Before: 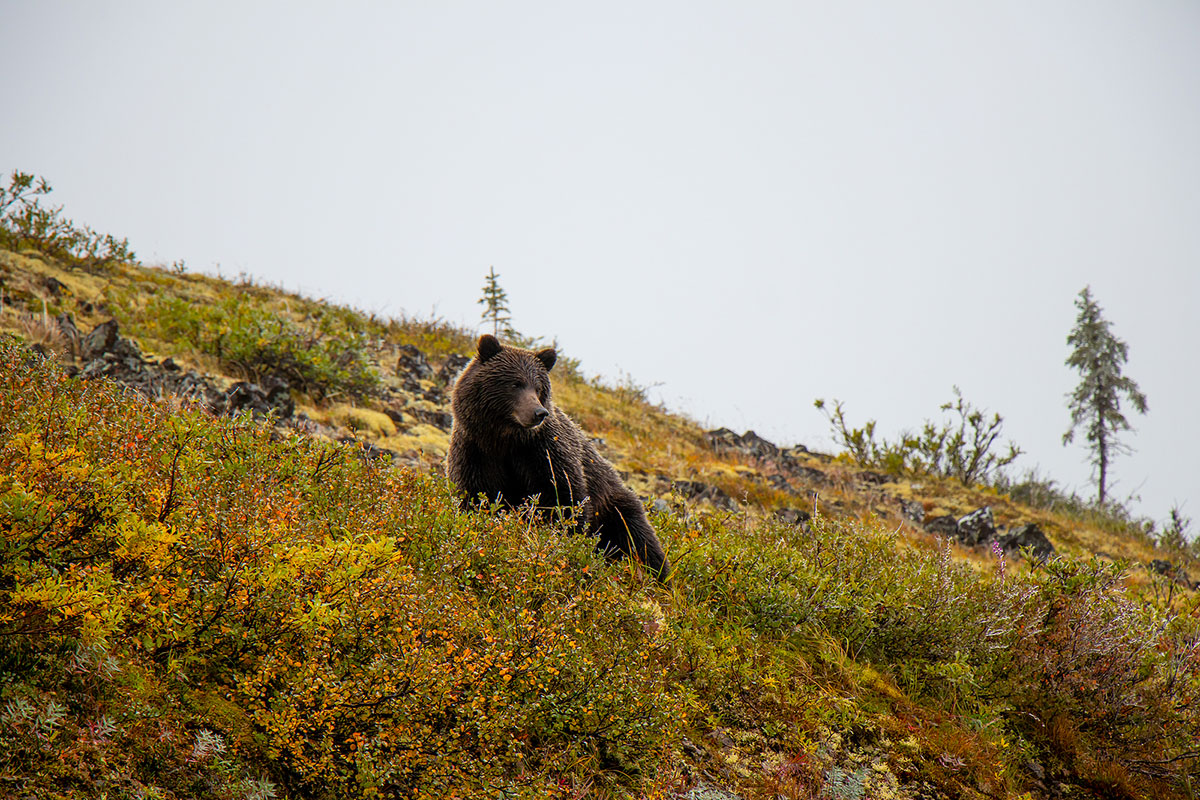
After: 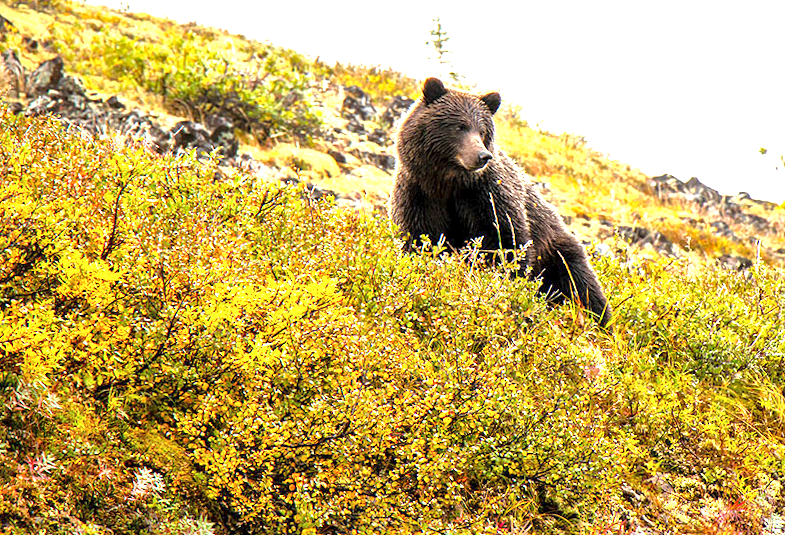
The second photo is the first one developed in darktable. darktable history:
crop and rotate: angle -0.811°, left 3.794%, top 31.696%, right 29.405%
exposure: exposure 2.008 EV, compensate highlight preservation false
local contrast: mode bilateral grid, contrast 20, coarseness 50, detail 143%, midtone range 0.2
